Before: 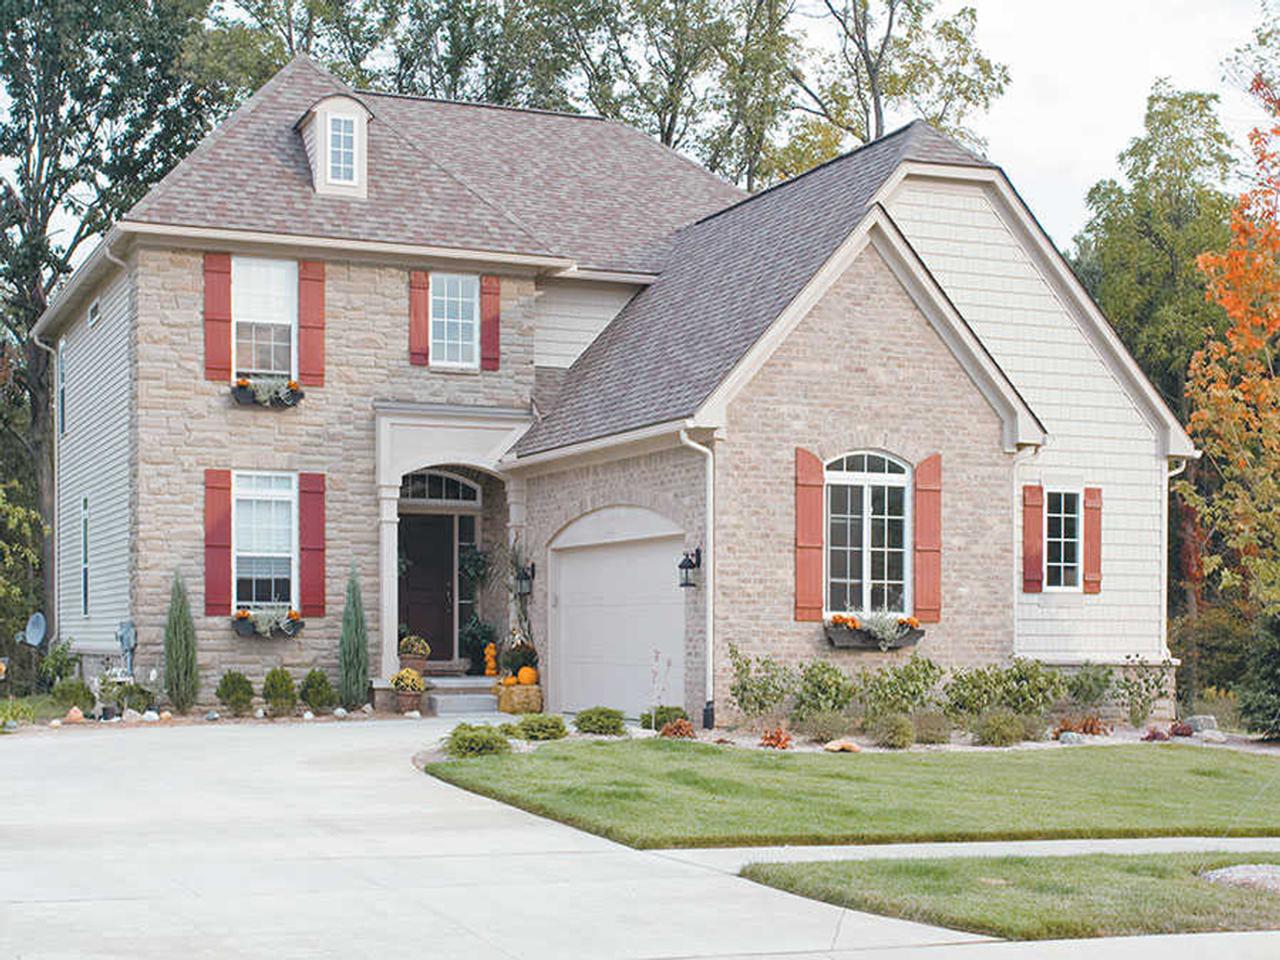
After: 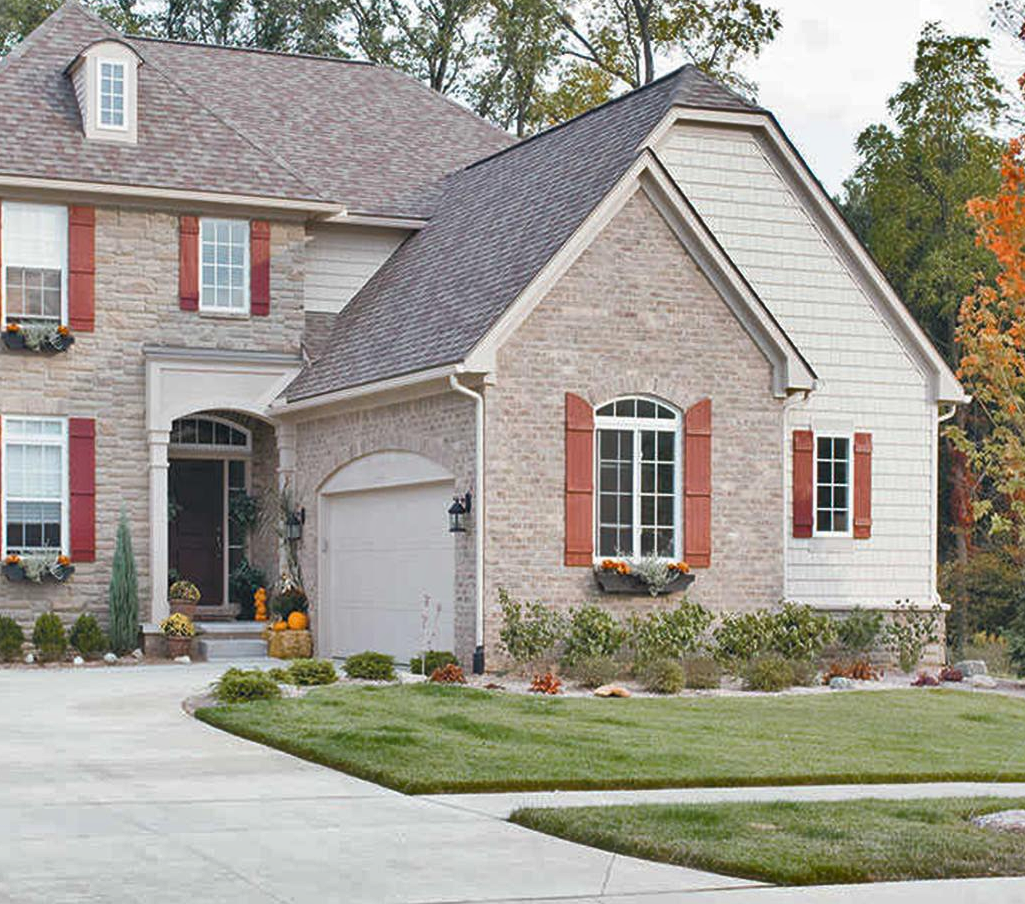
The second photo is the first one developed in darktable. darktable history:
crop and rotate: left 18.021%, top 5.831%, right 1.857%
shadows and highlights: shadows 30.58, highlights -62.99, soften with gaussian
